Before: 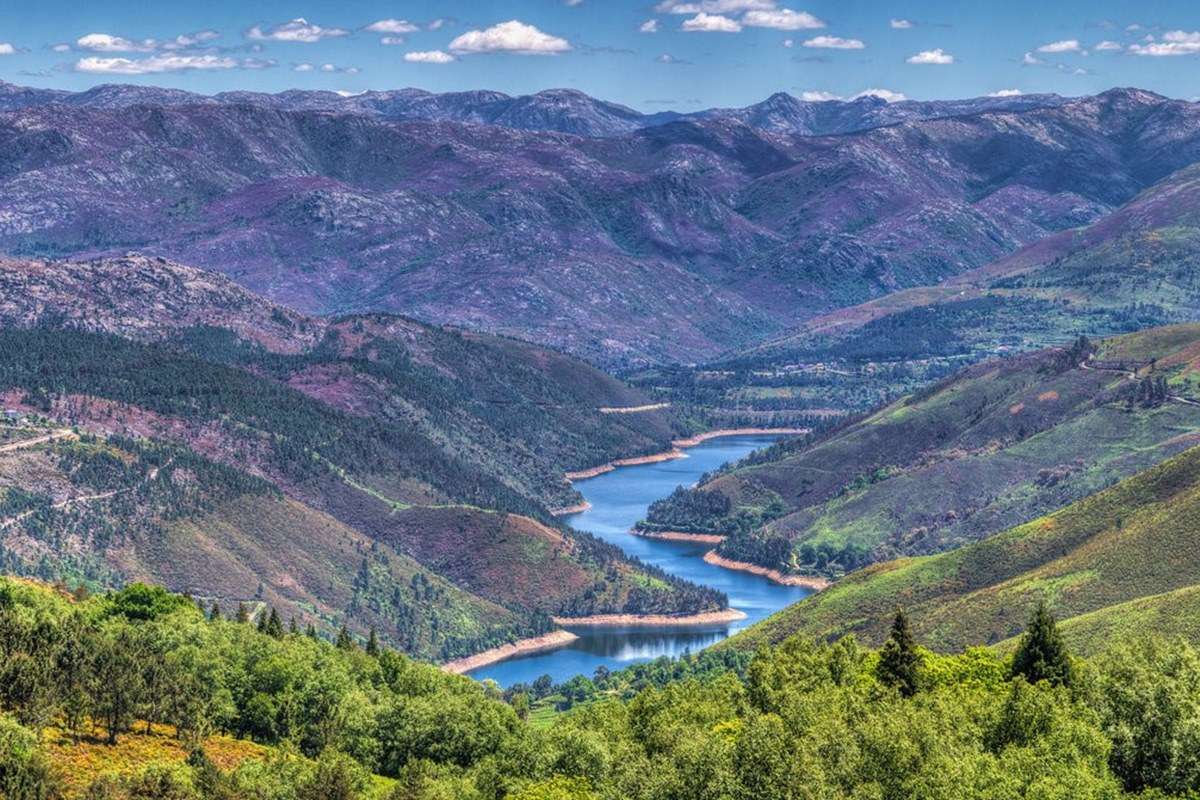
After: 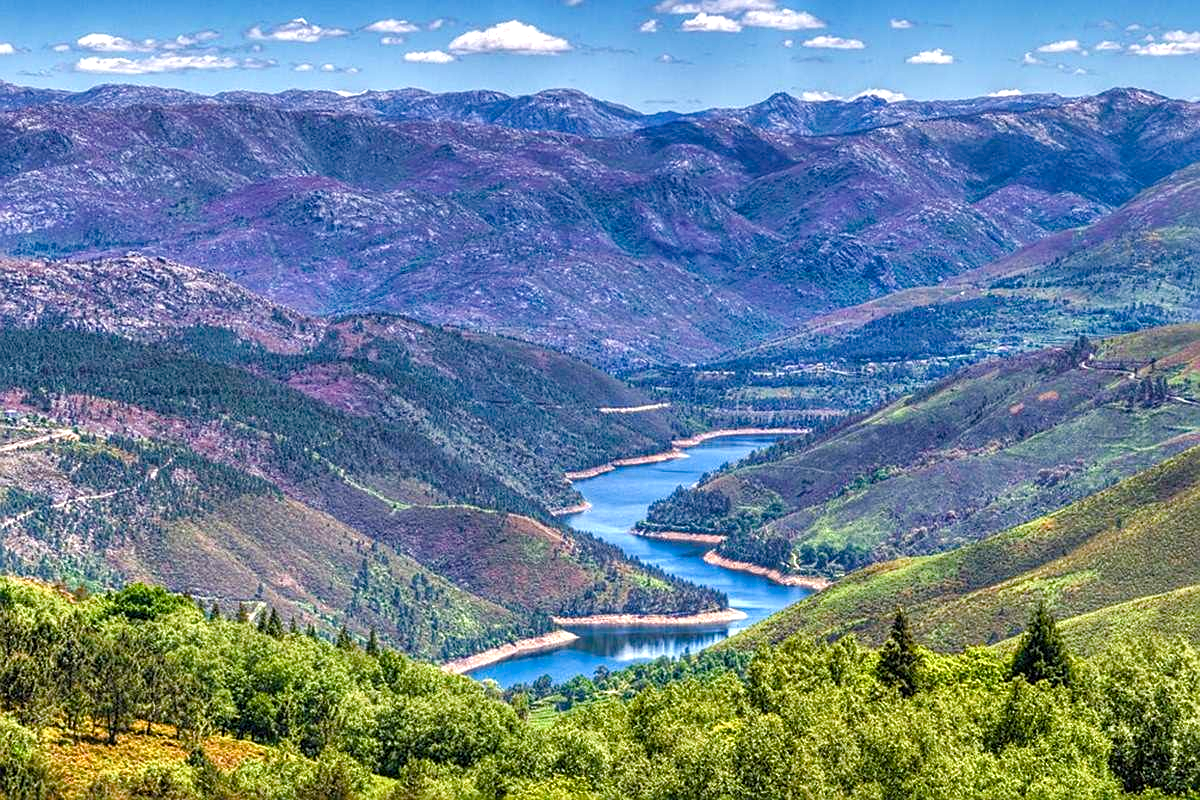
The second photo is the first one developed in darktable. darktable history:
sharpen: on, module defaults
color balance rgb: perceptual saturation grading › global saturation 25%, perceptual saturation grading › highlights -50%, perceptual saturation grading › shadows 30%, perceptual brilliance grading › global brilliance 12%, global vibrance 20%
